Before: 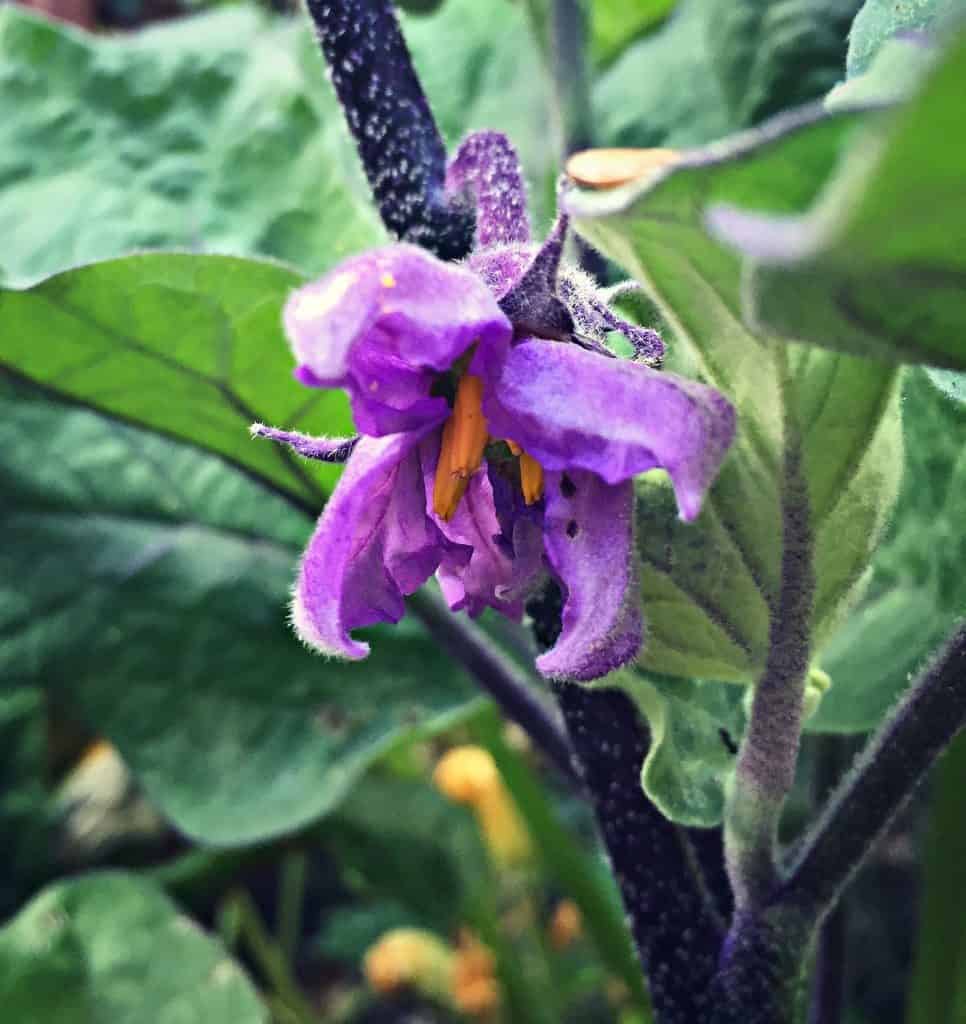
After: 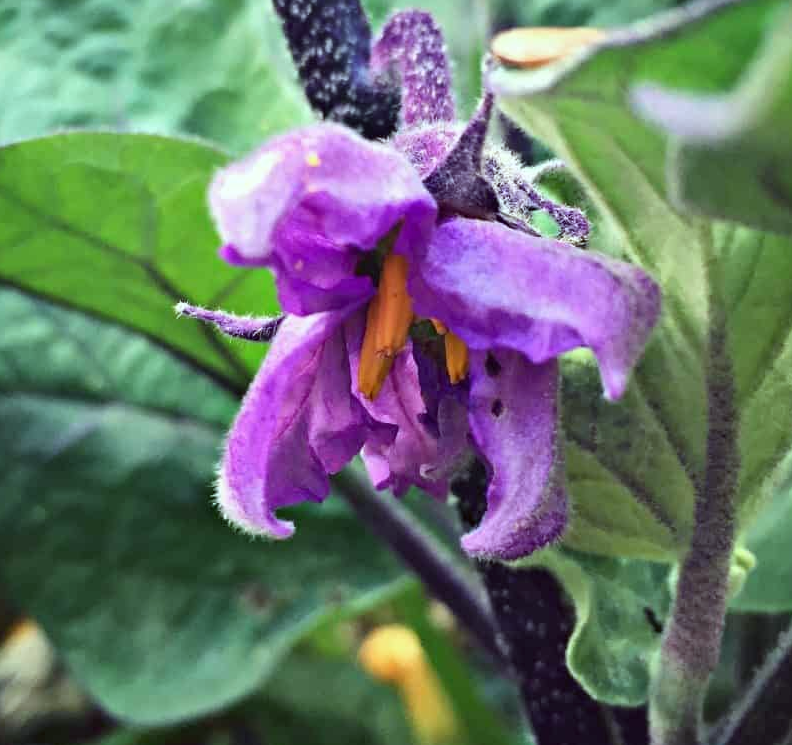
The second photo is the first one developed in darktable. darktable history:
crop: left 7.856%, top 11.836%, right 10.12%, bottom 15.387%
color correction: highlights a* -4.98, highlights b* -3.76, shadows a* 3.83, shadows b* 4.08
